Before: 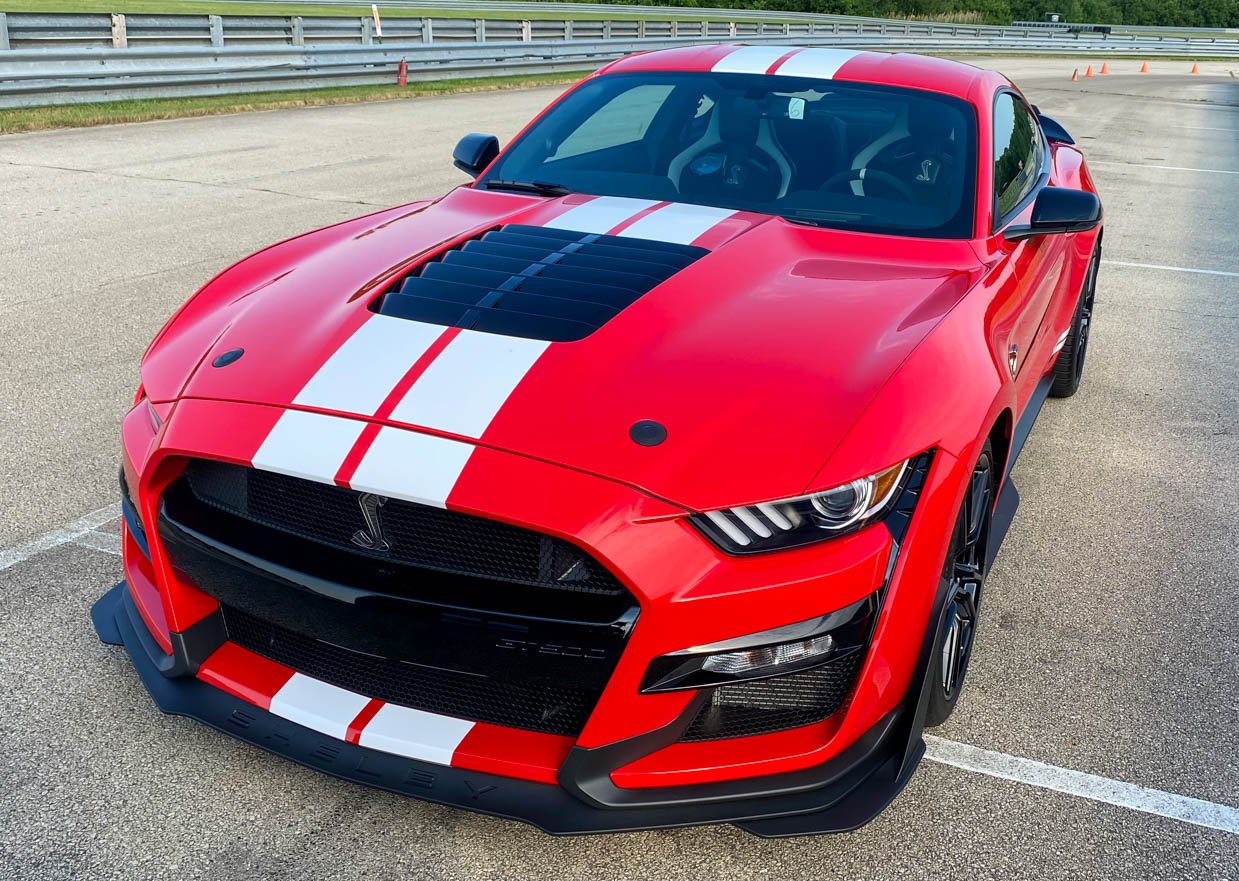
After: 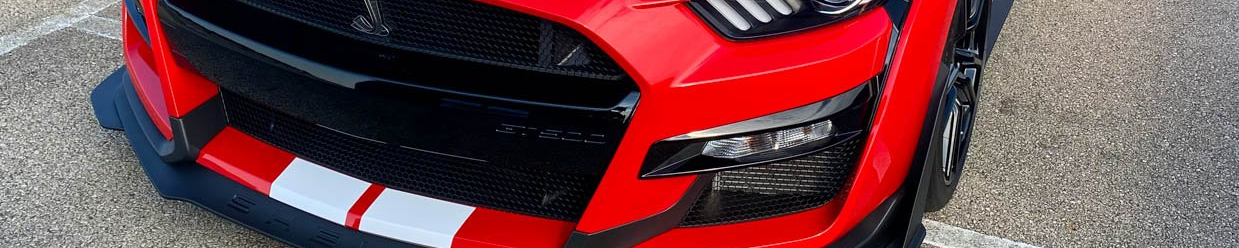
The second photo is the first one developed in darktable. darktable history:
crop and rotate: top 58.556%, bottom 13.183%
